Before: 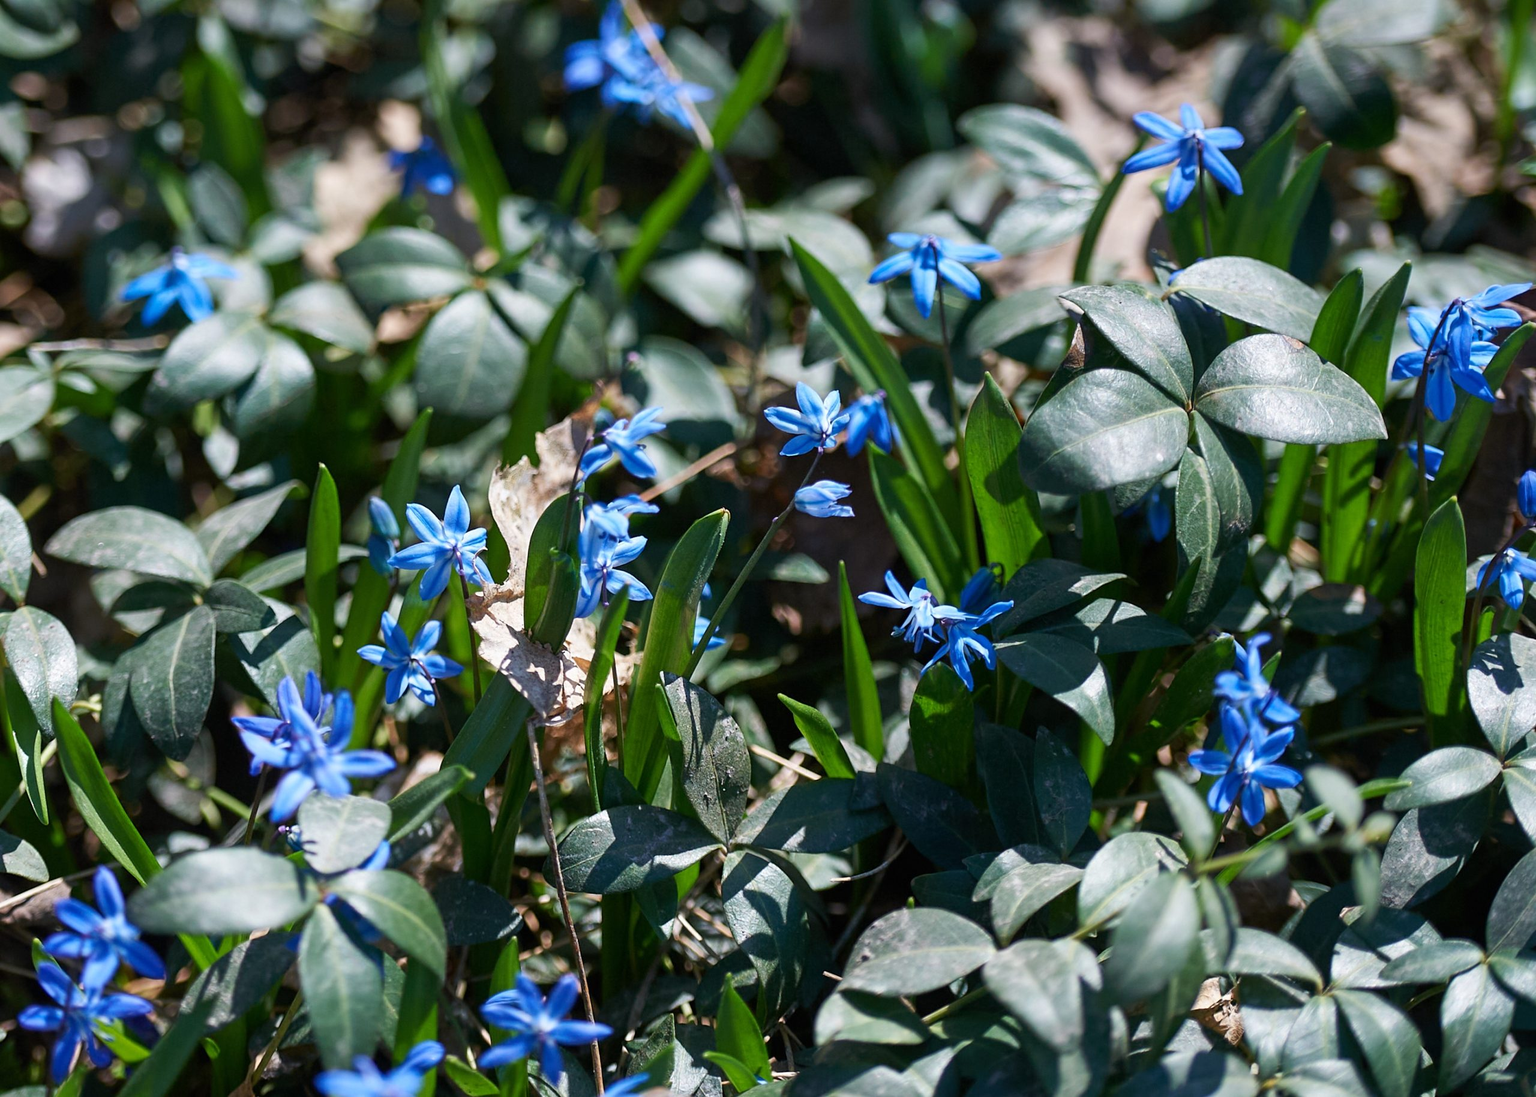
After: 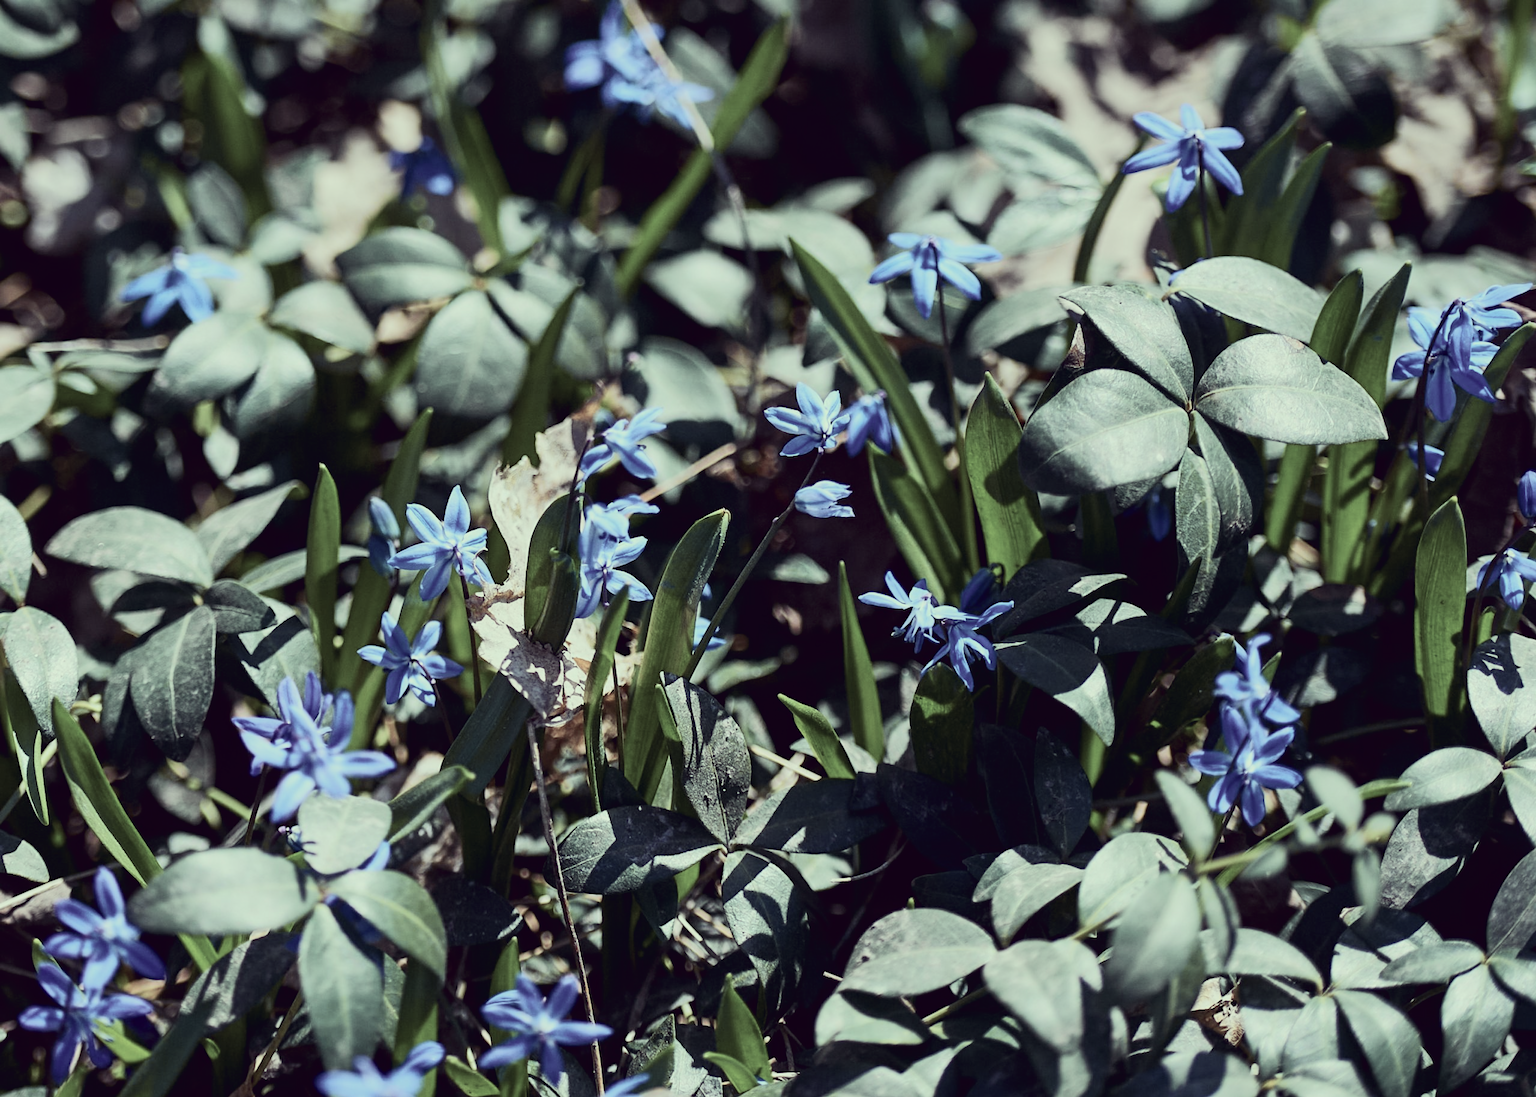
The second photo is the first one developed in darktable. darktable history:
color correction: highlights a* -20.96, highlights b* 20.12, shadows a* 19.65, shadows b* -20.47, saturation 0.462
tone curve: curves: ch0 [(0, 0.017) (0.091, 0.04) (0.296, 0.276) (0.439, 0.482) (0.64, 0.729) (0.785, 0.817) (0.995, 0.917)]; ch1 [(0, 0) (0.384, 0.365) (0.463, 0.447) (0.486, 0.474) (0.503, 0.497) (0.526, 0.52) (0.555, 0.564) (0.578, 0.589) (0.638, 0.66) (0.766, 0.773) (1, 1)]; ch2 [(0, 0) (0.374, 0.344) (0.446, 0.443) (0.501, 0.509) (0.528, 0.522) (0.569, 0.593) (0.61, 0.646) (0.666, 0.688) (1, 1)], color space Lab, independent channels, preserve colors none
